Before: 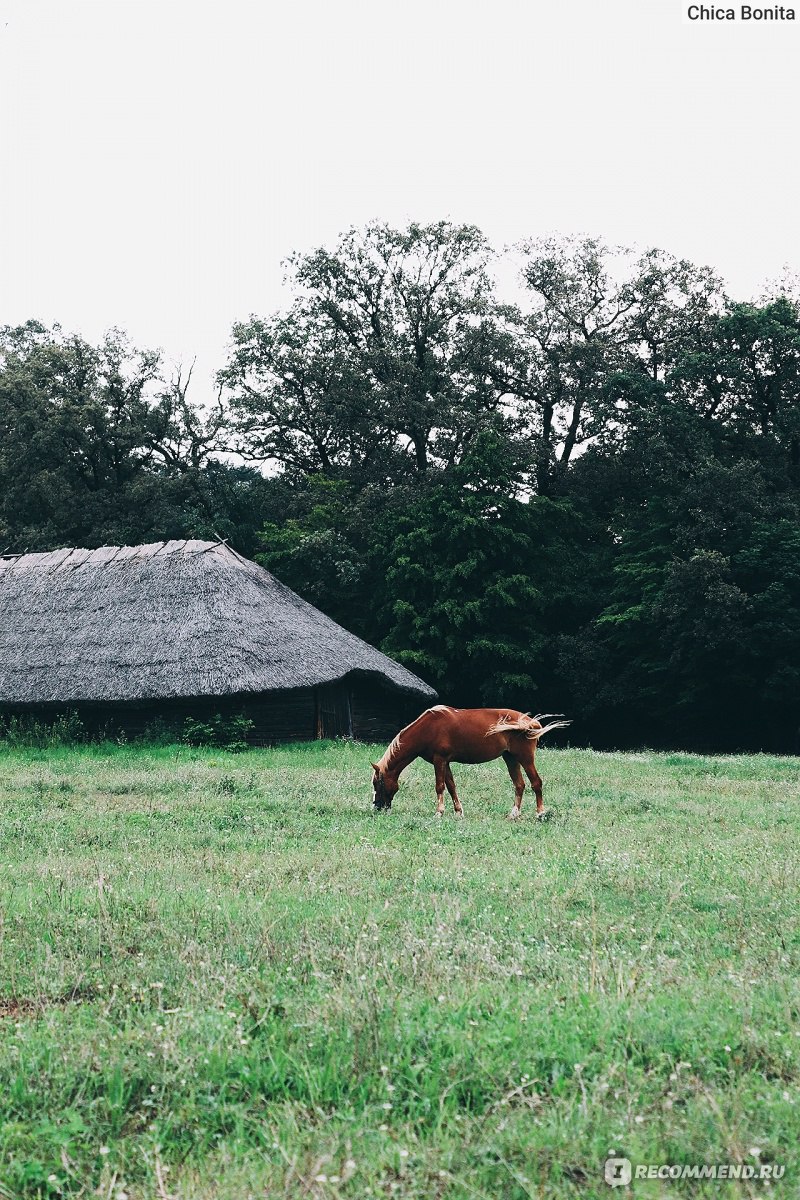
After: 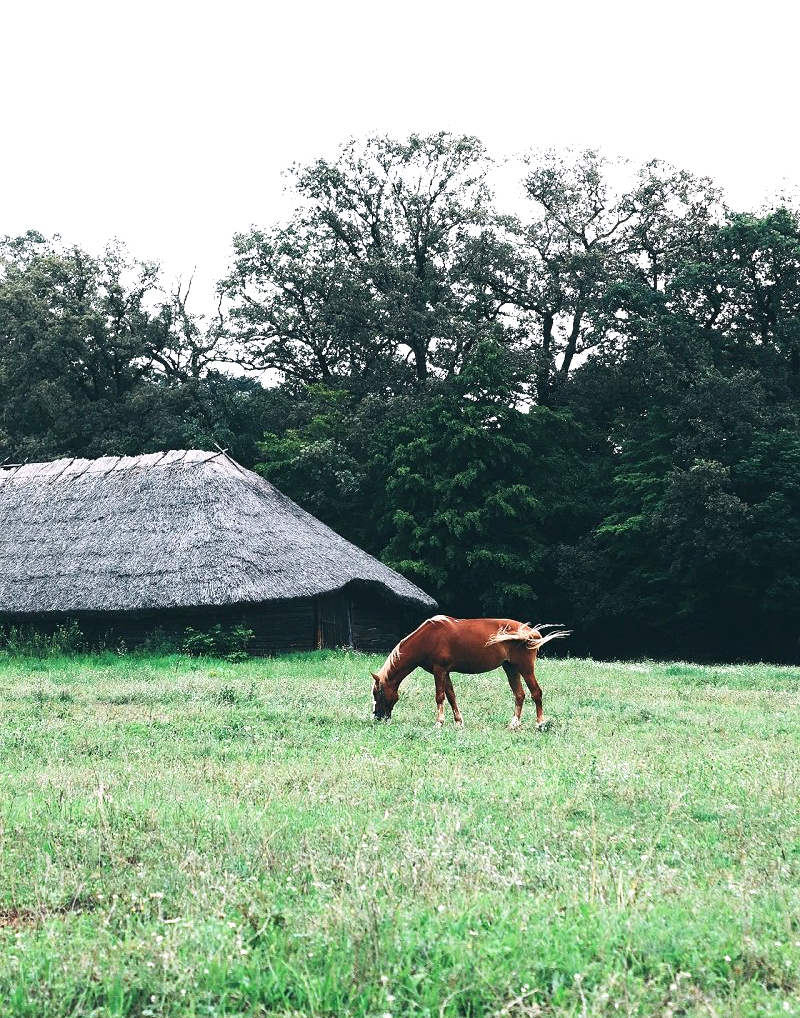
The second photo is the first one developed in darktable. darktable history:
crop: top 7.579%, bottom 7.564%
exposure: black level correction 0, exposure 0.593 EV, compensate highlight preservation false
